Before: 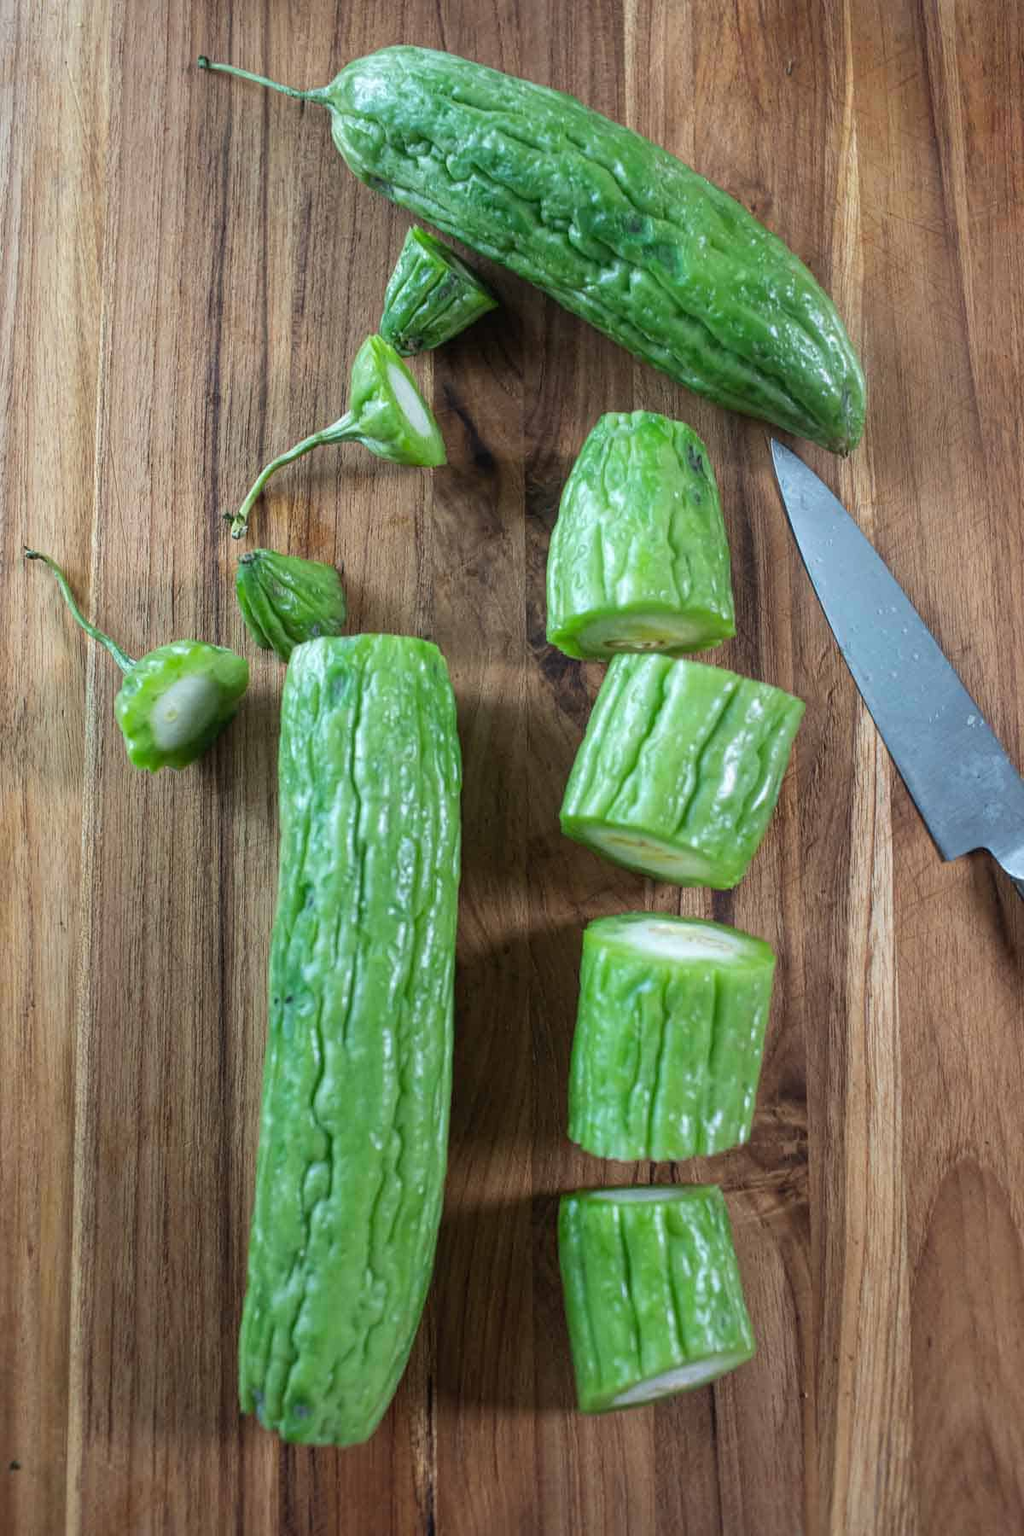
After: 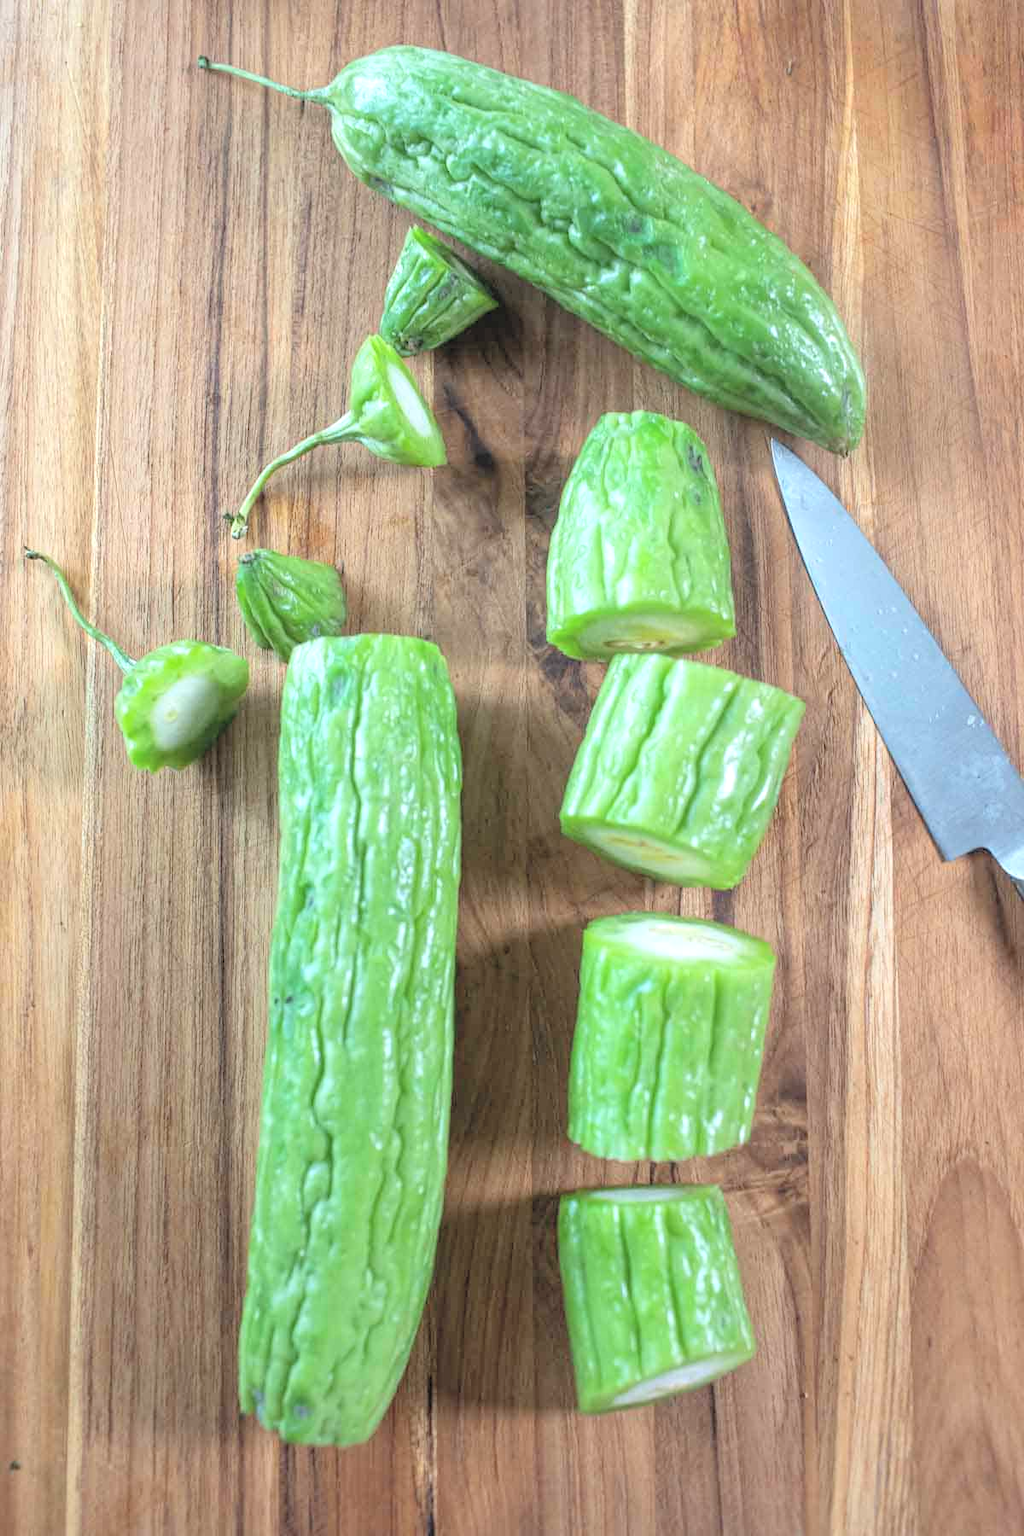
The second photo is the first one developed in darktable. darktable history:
exposure: black level correction 0.001, exposure 0.5 EV, compensate exposure bias true, compensate highlight preservation false
contrast brightness saturation: brightness 0.28
shadows and highlights: shadows 4.1, highlights -17.6, soften with gaussian
